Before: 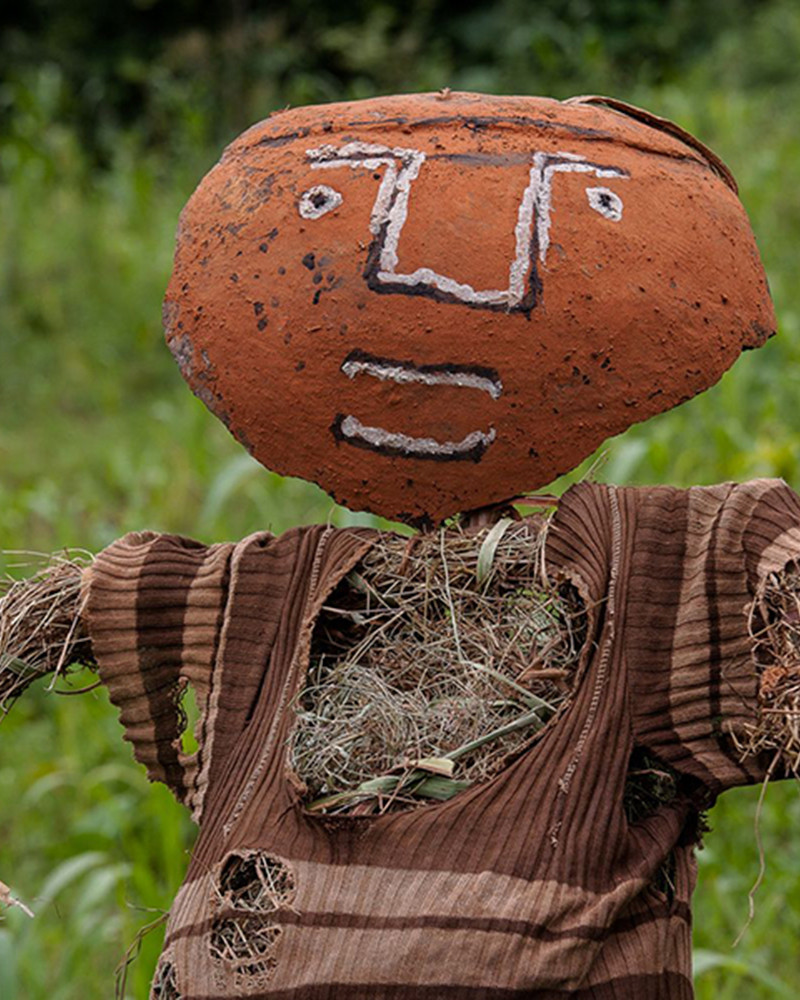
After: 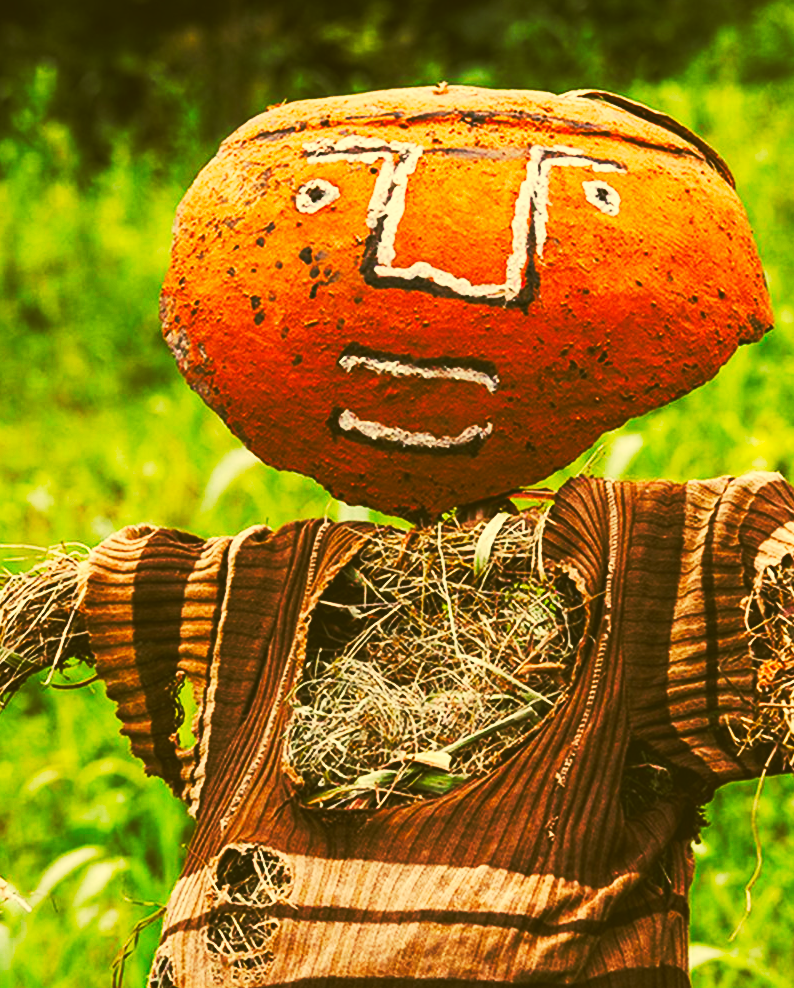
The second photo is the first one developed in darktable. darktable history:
crop: left 0.455%, top 0.608%, right 0.194%, bottom 0.567%
color correction: highlights a* 0.127, highlights b* 29.46, shadows a* -0.256, shadows b* 21.54
base curve: curves: ch0 [(0, 0.015) (0.085, 0.116) (0.134, 0.298) (0.19, 0.545) (0.296, 0.764) (0.599, 0.982) (1, 1)], preserve colors none
